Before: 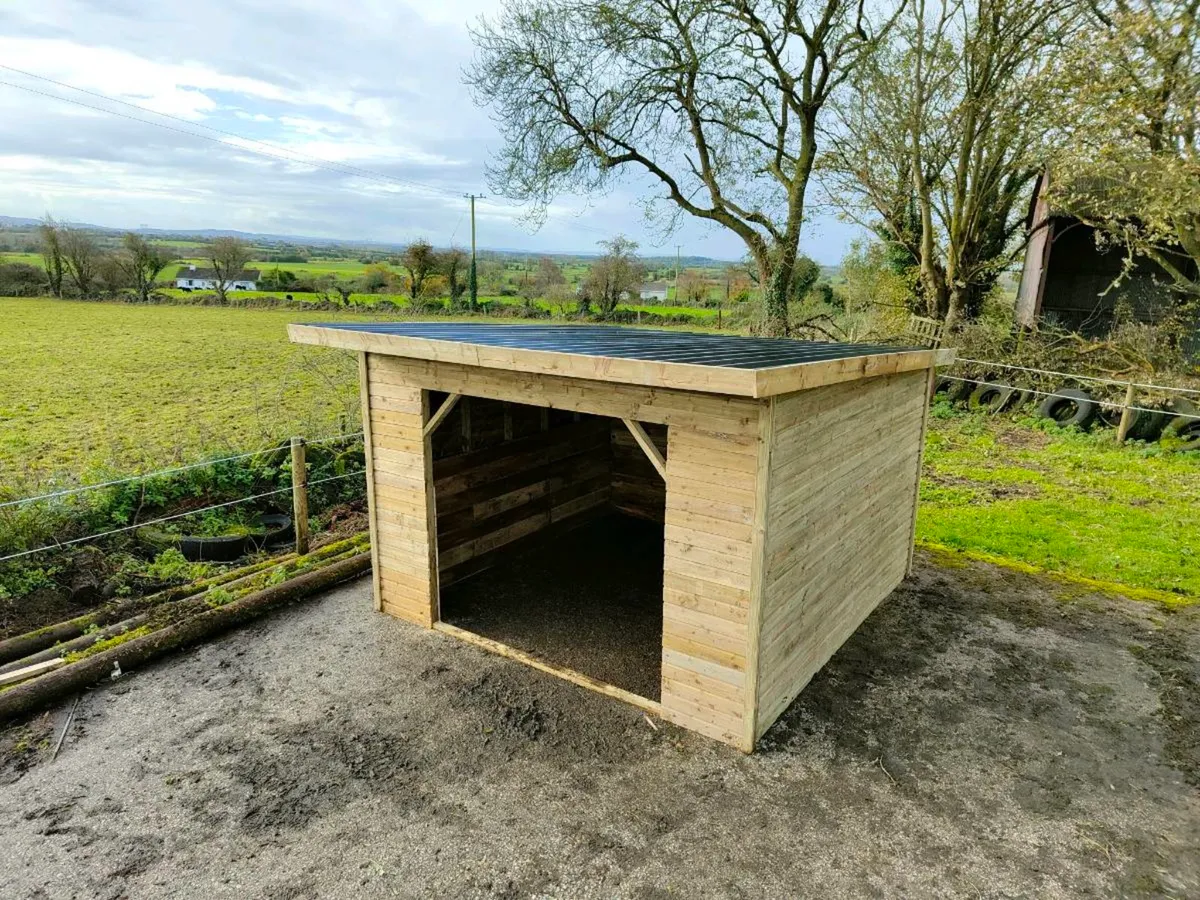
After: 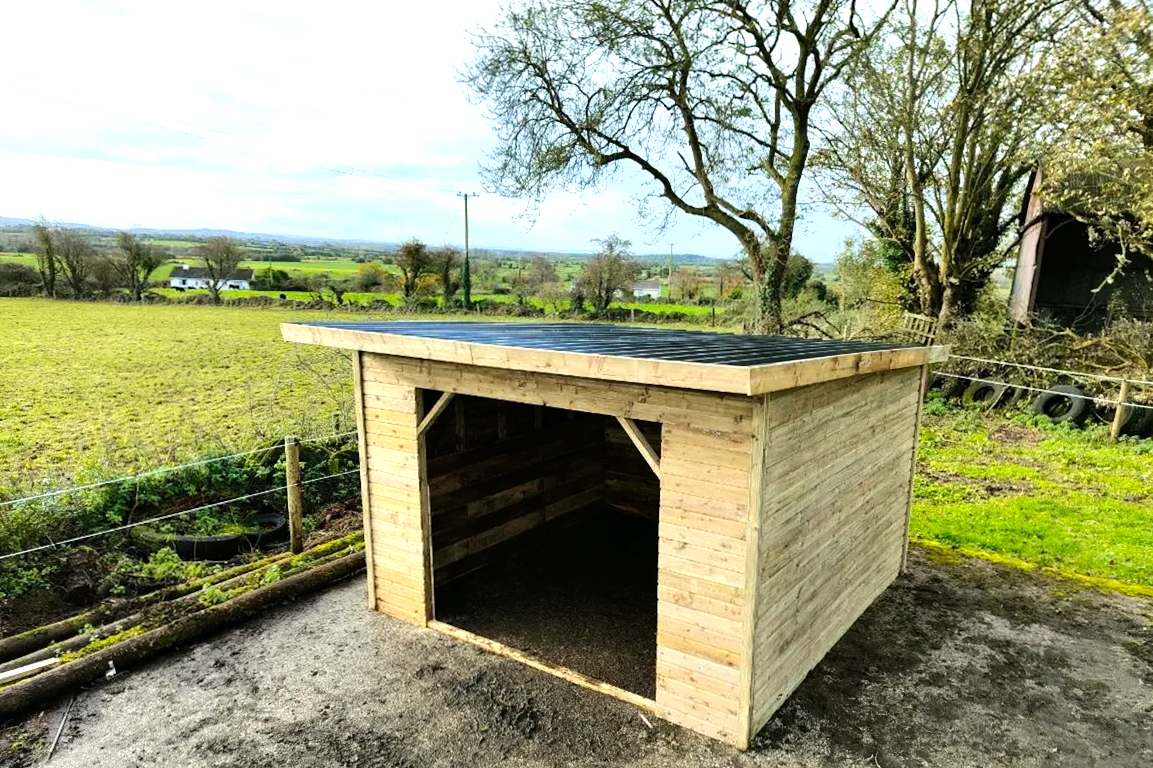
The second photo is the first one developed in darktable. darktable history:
crop and rotate: angle 0.2°, left 0.275%, right 3.127%, bottom 14.18%
tone equalizer: -8 EV -0.75 EV, -7 EV -0.7 EV, -6 EV -0.6 EV, -5 EV -0.4 EV, -3 EV 0.4 EV, -2 EV 0.6 EV, -1 EV 0.7 EV, +0 EV 0.75 EV, edges refinement/feathering 500, mask exposure compensation -1.57 EV, preserve details no
